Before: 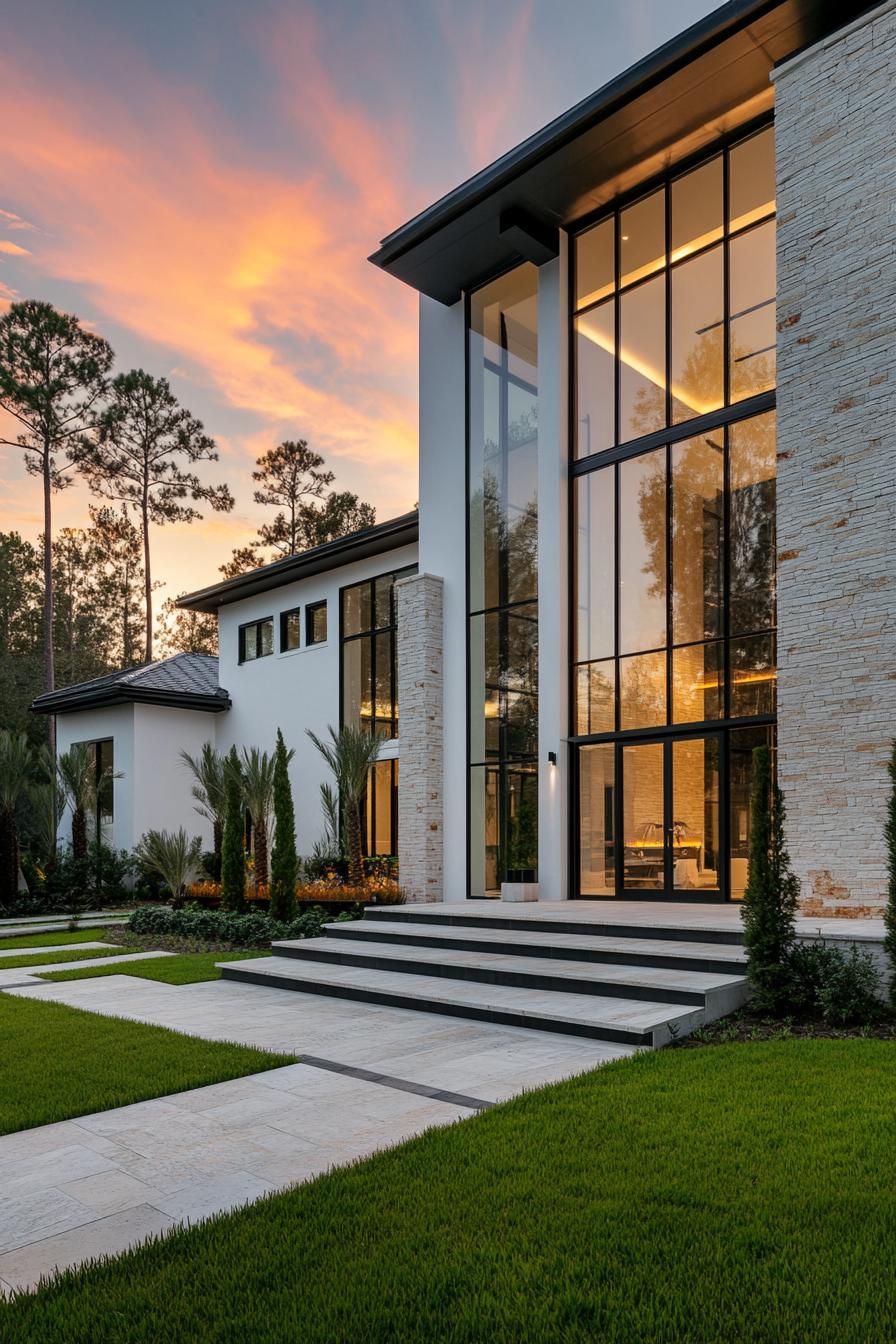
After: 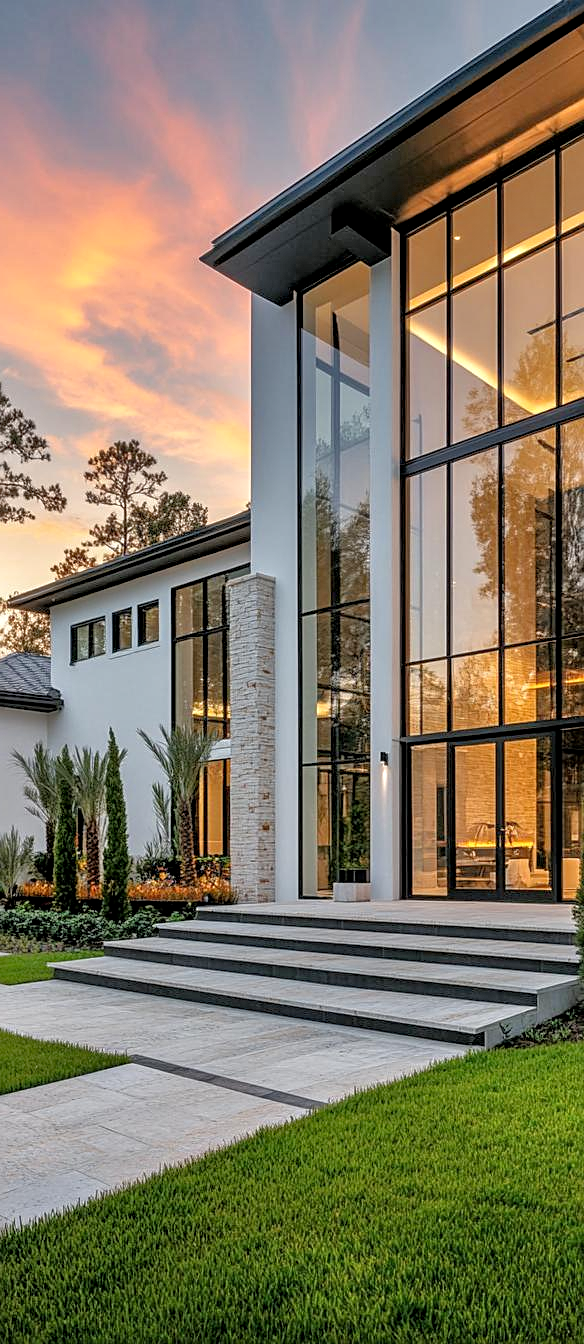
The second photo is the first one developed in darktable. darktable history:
crop and rotate: left 18.789%, right 15.995%
tone equalizer: -7 EV 0.146 EV, -6 EV 0.564 EV, -5 EV 1.16 EV, -4 EV 1.37 EV, -3 EV 1.17 EV, -2 EV 0.6 EV, -1 EV 0.148 EV
local contrast: detail 130%
sharpen: on, module defaults
